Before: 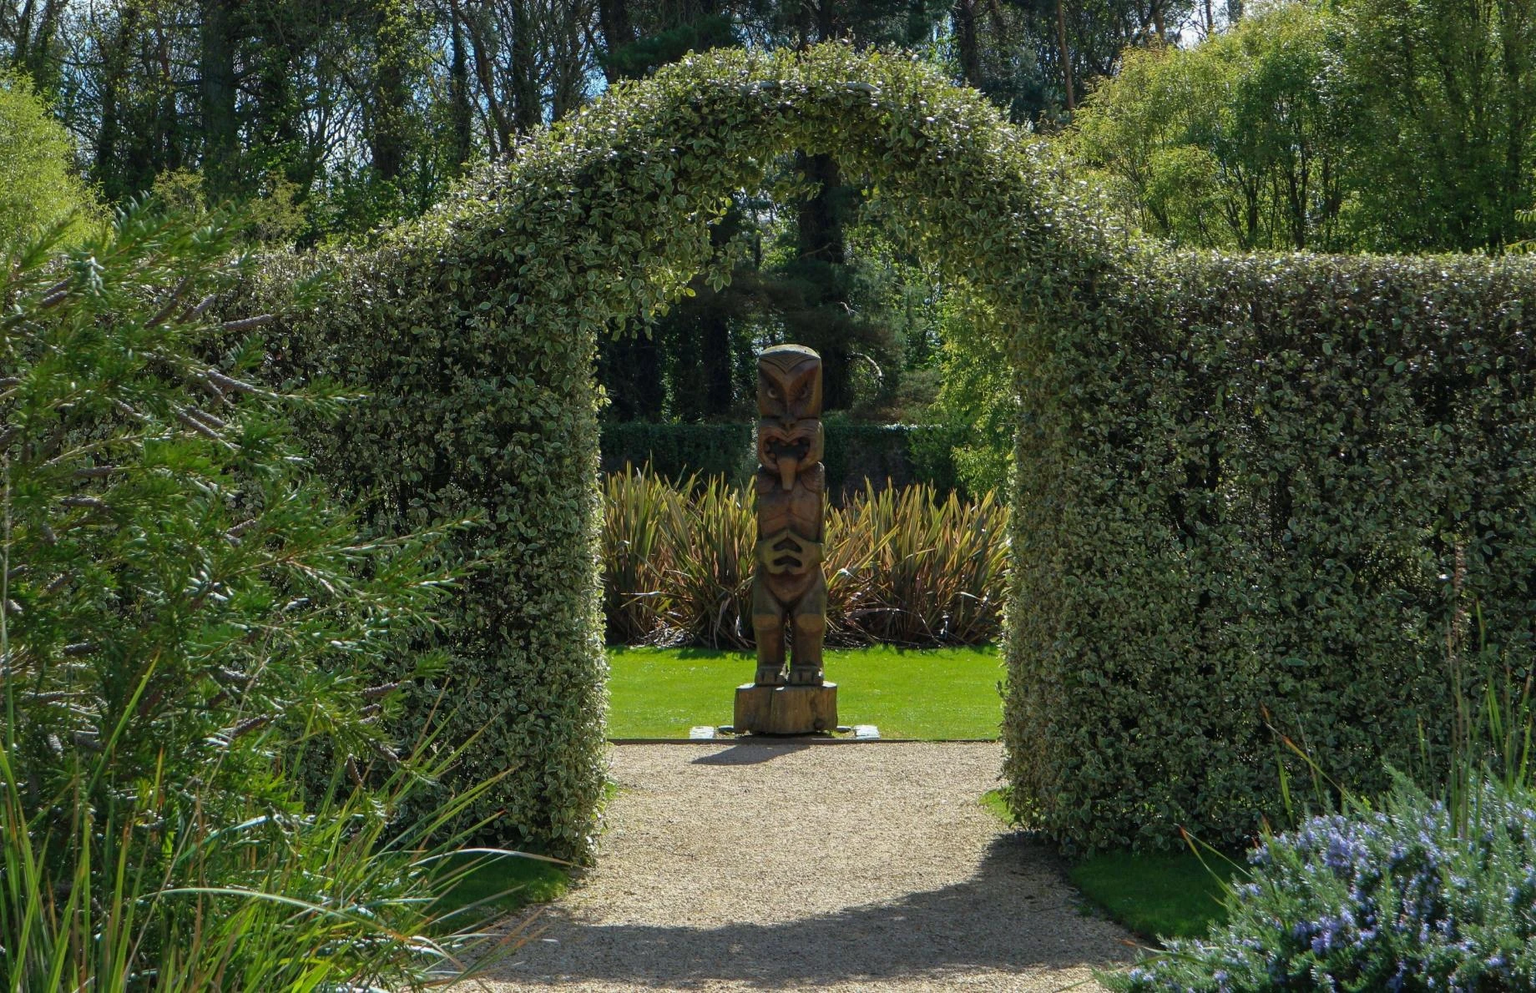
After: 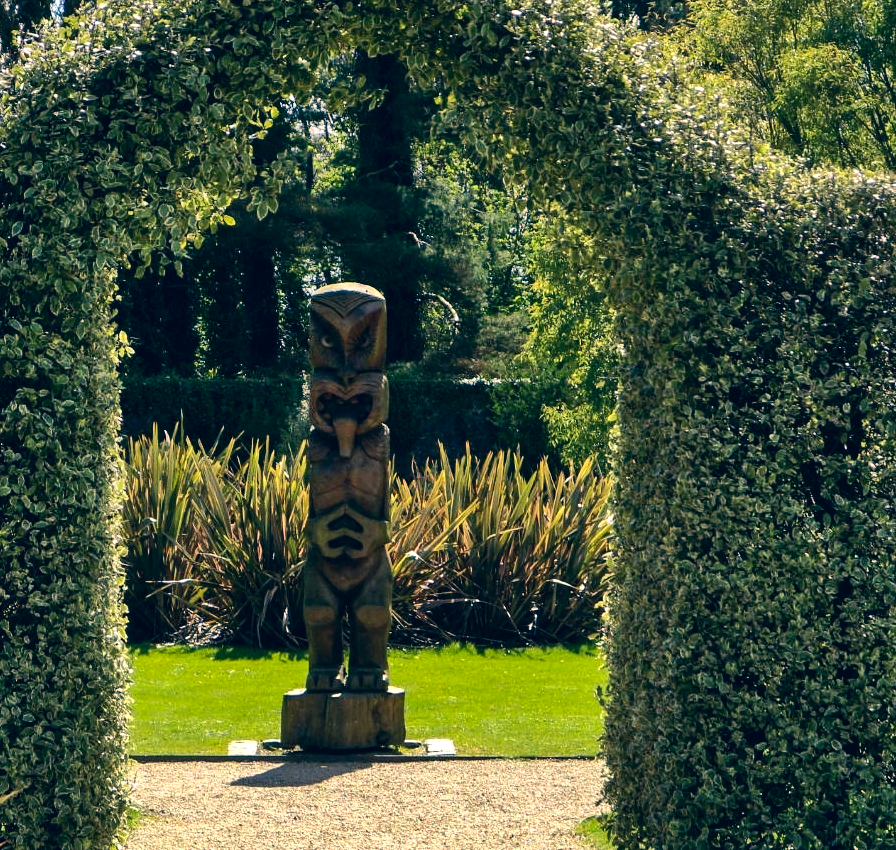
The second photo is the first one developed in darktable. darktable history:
color correction: highlights a* 10.31, highlights b* 14.36, shadows a* -9.55, shadows b* -14.85
crop: left 32.51%, top 10.977%, right 18.788%, bottom 17.528%
exposure: black level correction 0.004, exposure 0.016 EV, compensate highlight preservation false
tone equalizer: -8 EV -0.78 EV, -7 EV -0.729 EV, -6 EV -0.574 EV, -5 EV -0.407 EV, -3 EV 0.394 EV, -2 EV 0.6 EV, -1 EV 0.694 EV, +0 EV 0.743 EV, edges refinement/feathering 500, mask exposure compensation -1.24 EV, preserve details no
contrast brightness saturation: contrast 0.05
shadows and highlights: soften with gaussian
